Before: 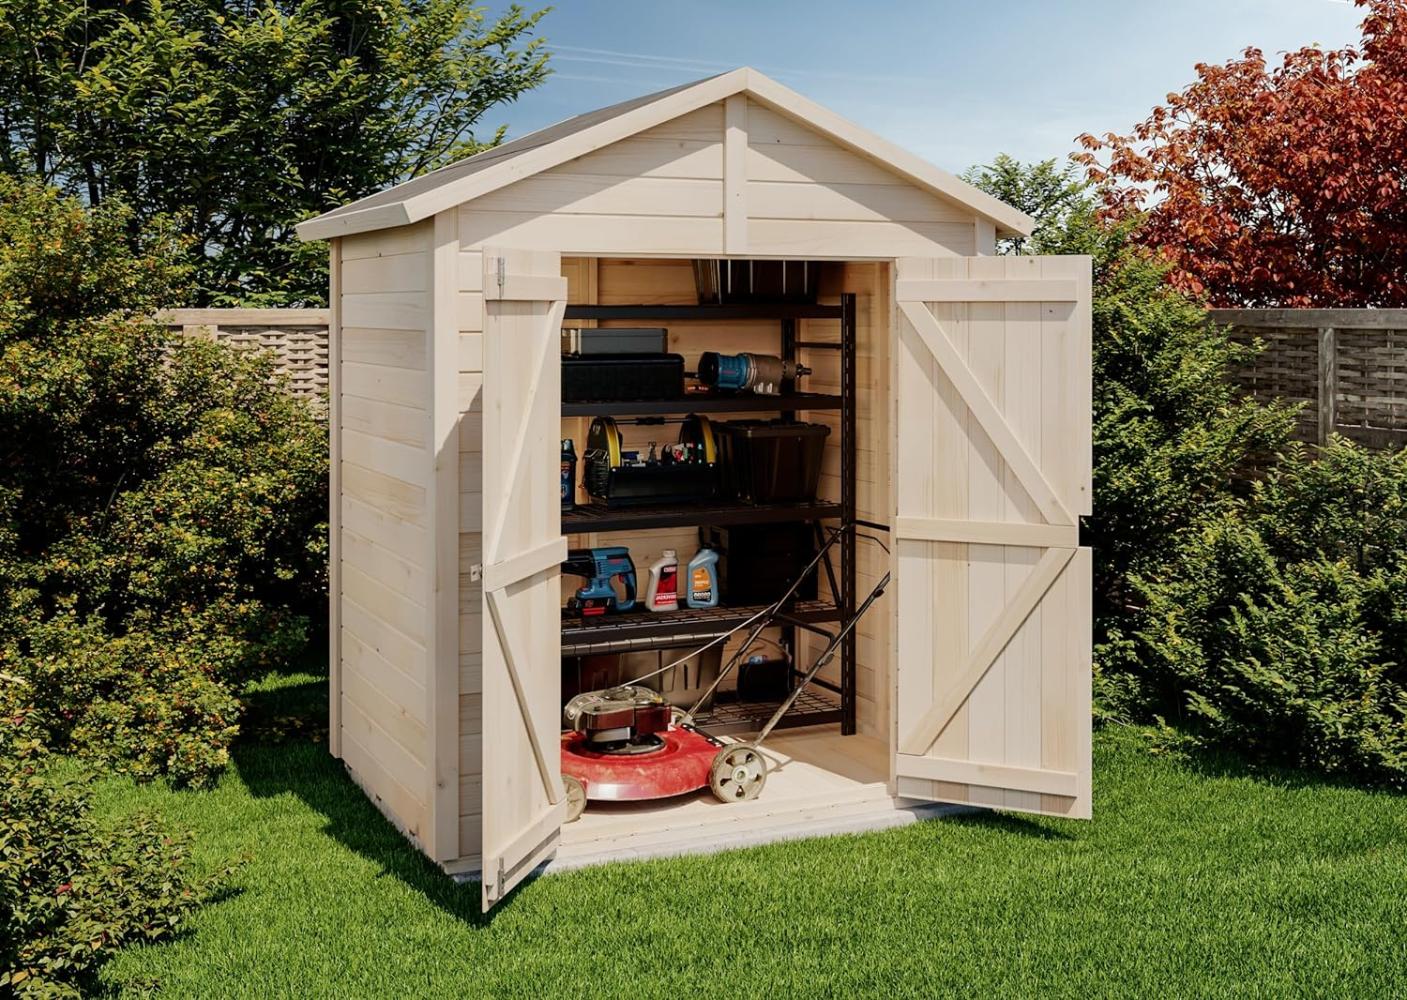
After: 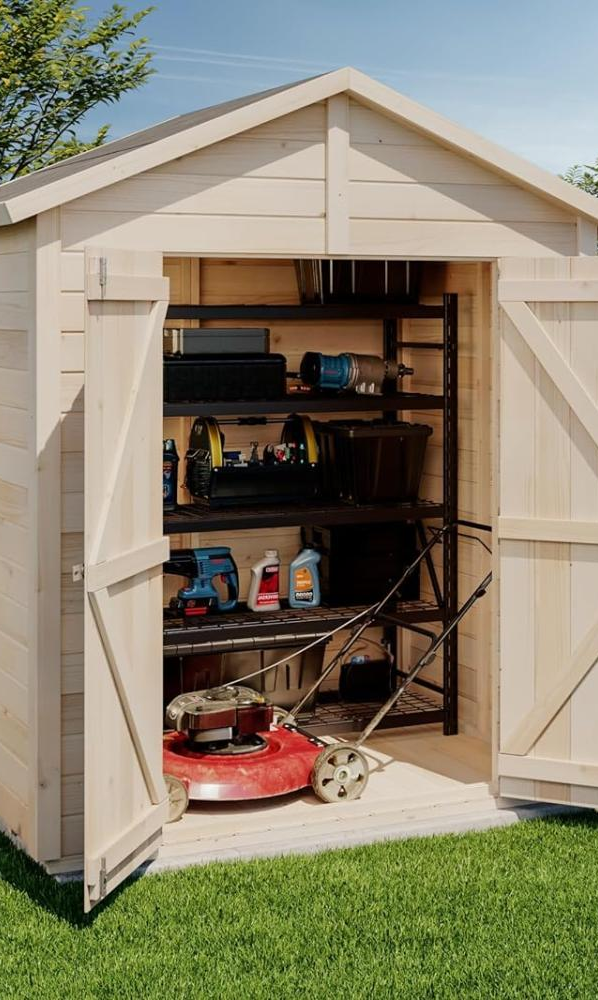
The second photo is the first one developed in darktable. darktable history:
crop: left 28.338%, right 29.098%
tone equalizer: edges refinement/feathering 500, mask exposure compensation -1.57 EV, preserve details no
